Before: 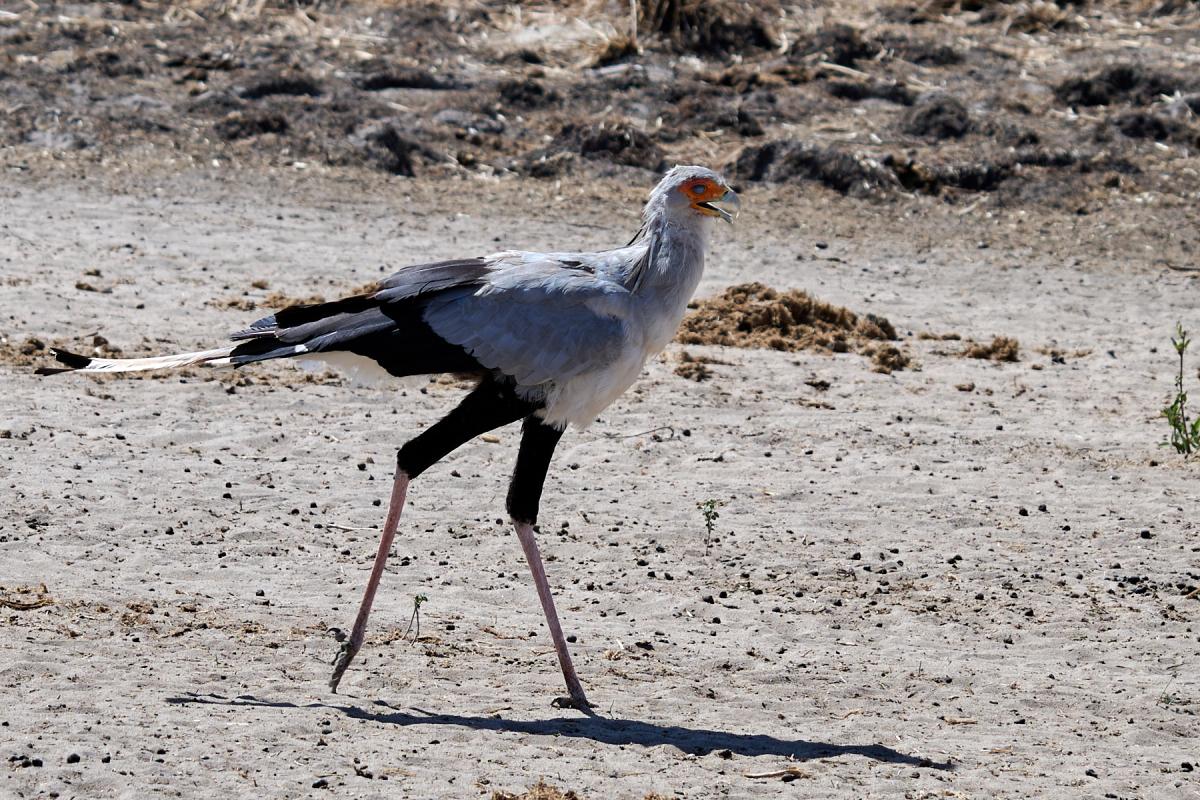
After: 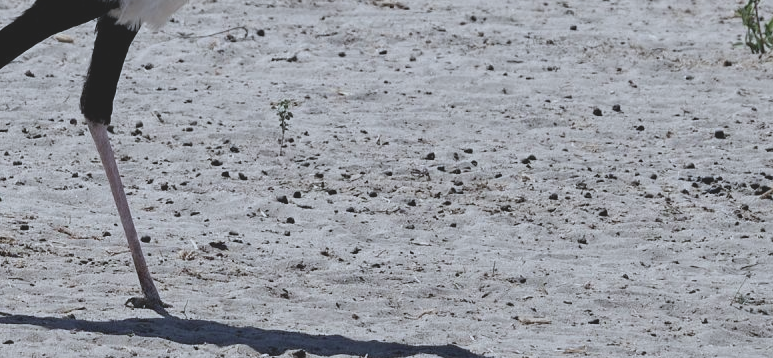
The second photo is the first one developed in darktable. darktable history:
color calibration: x 0.37, y 0.382, temperature 4313.32 K
crop and rotate: left 35.509%, top 50.238%, bottom 4.934%
contrast brightness saturation: contrast -0.26, saturation -0.43
